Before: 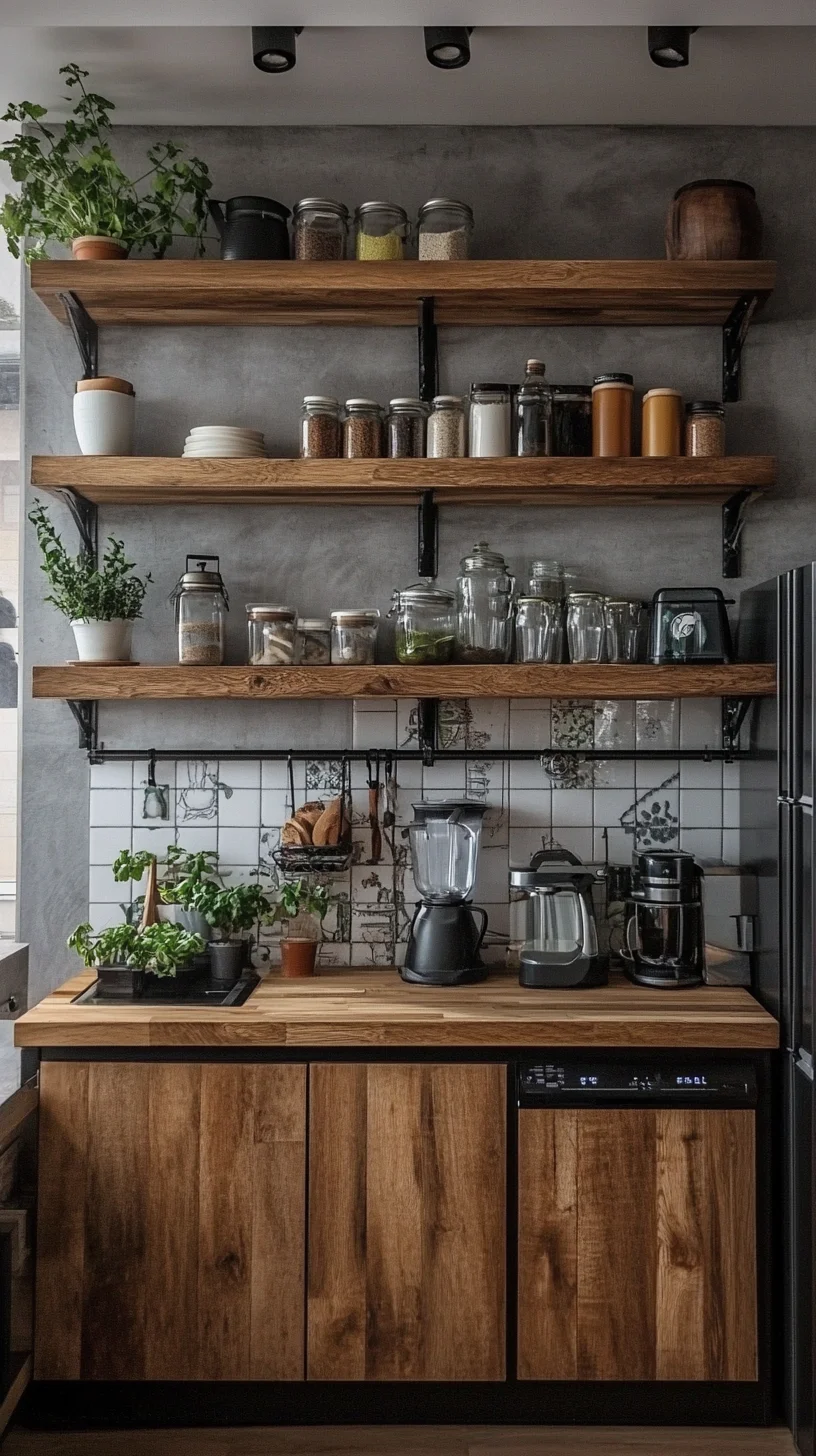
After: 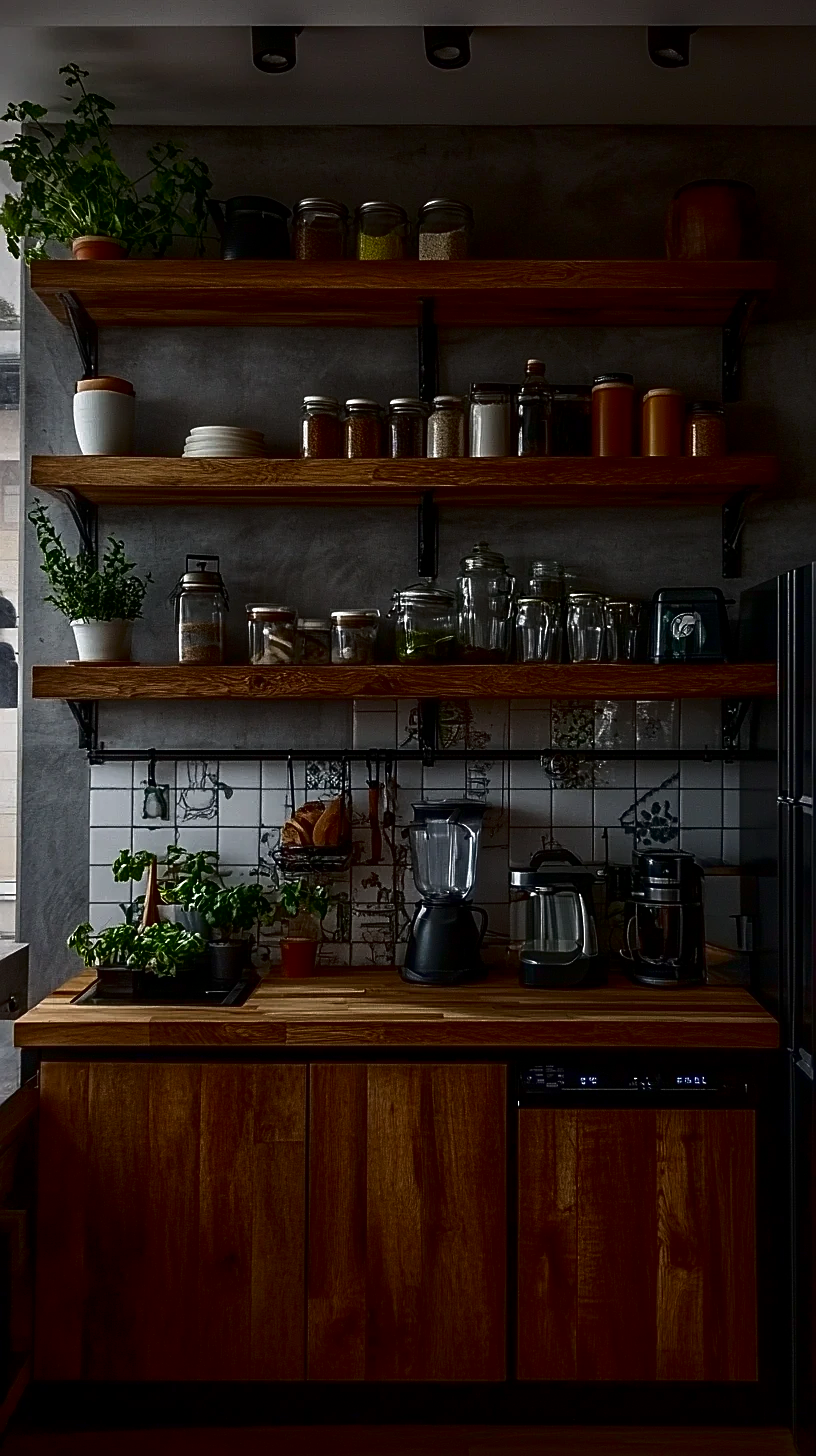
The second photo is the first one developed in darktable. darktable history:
sharpen: on, module defaults
contrast brightness saturation: contrast 0.09, brightness -0.59, saturation 0.17
shadows and highlights: shadows -24.28, highlights 49.77, soften with gaussian
